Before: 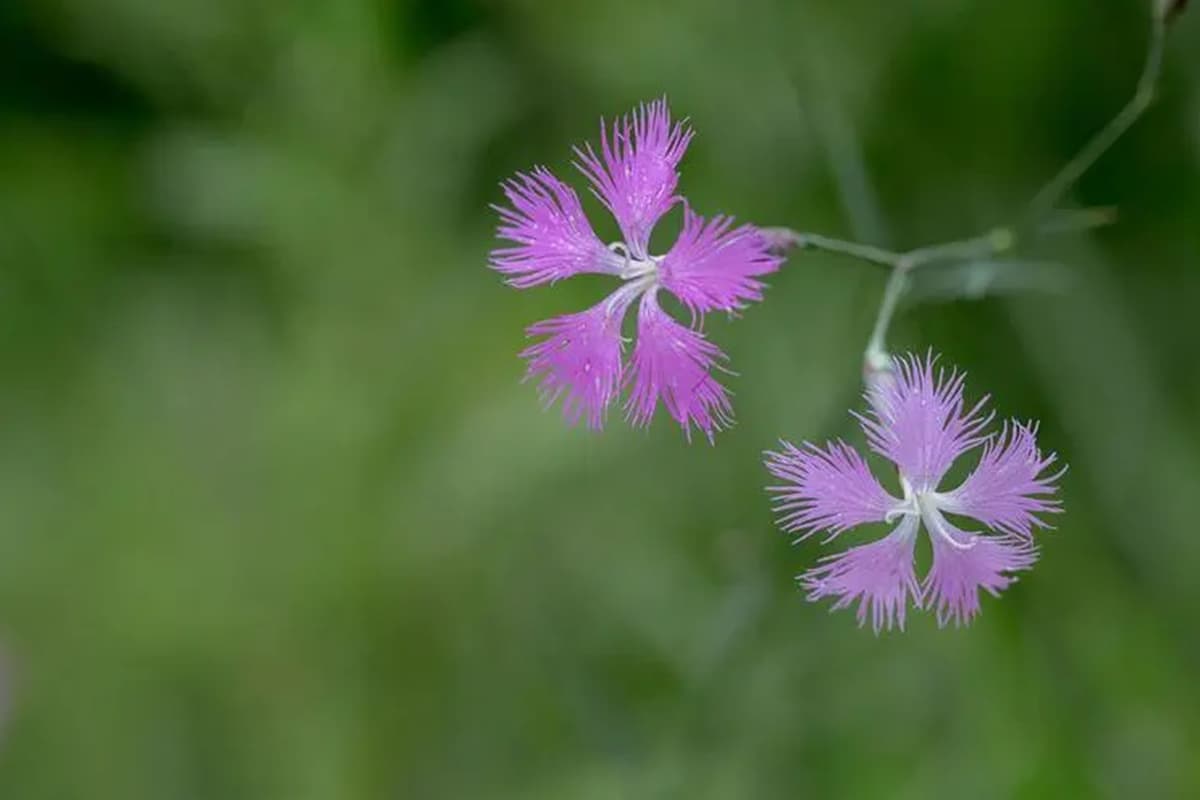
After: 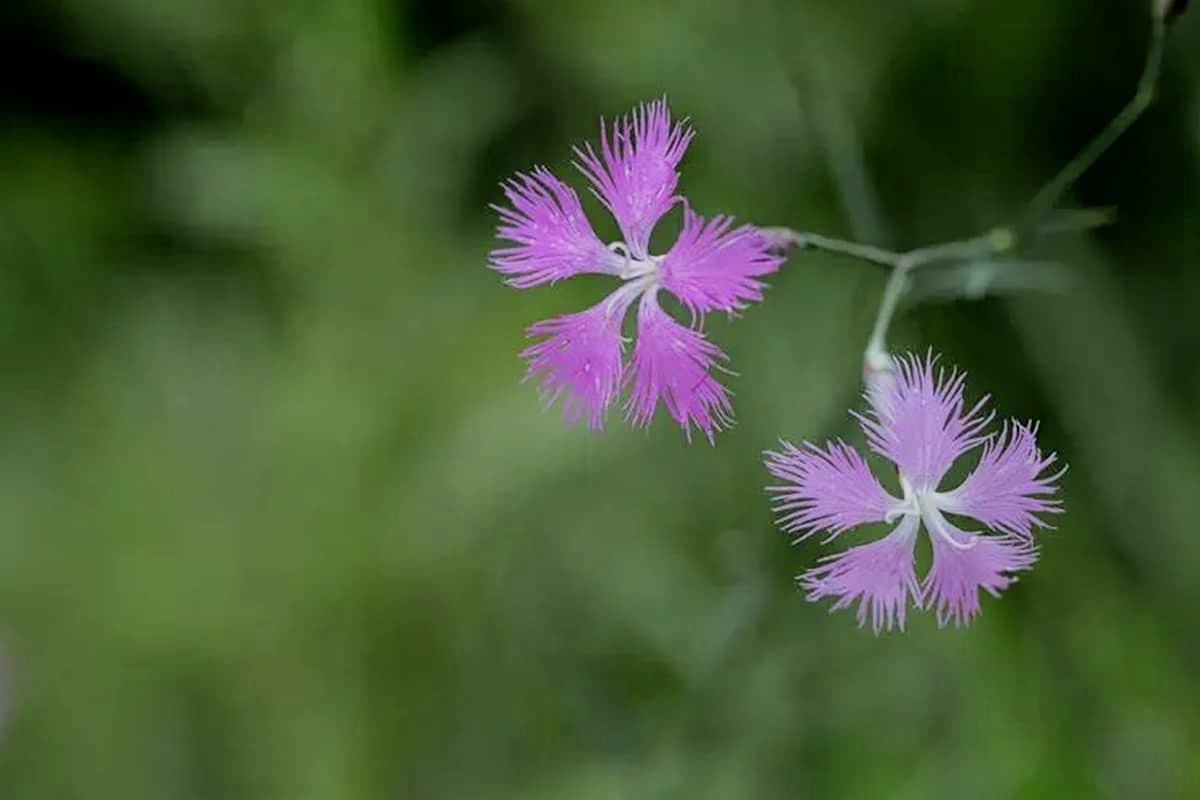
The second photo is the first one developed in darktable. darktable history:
filmic rgb: black relative exposure -5 EV, hardness 2.88, contrast 1.3, highlights saturation mix -10%
tone equalizer: on, module defaults
